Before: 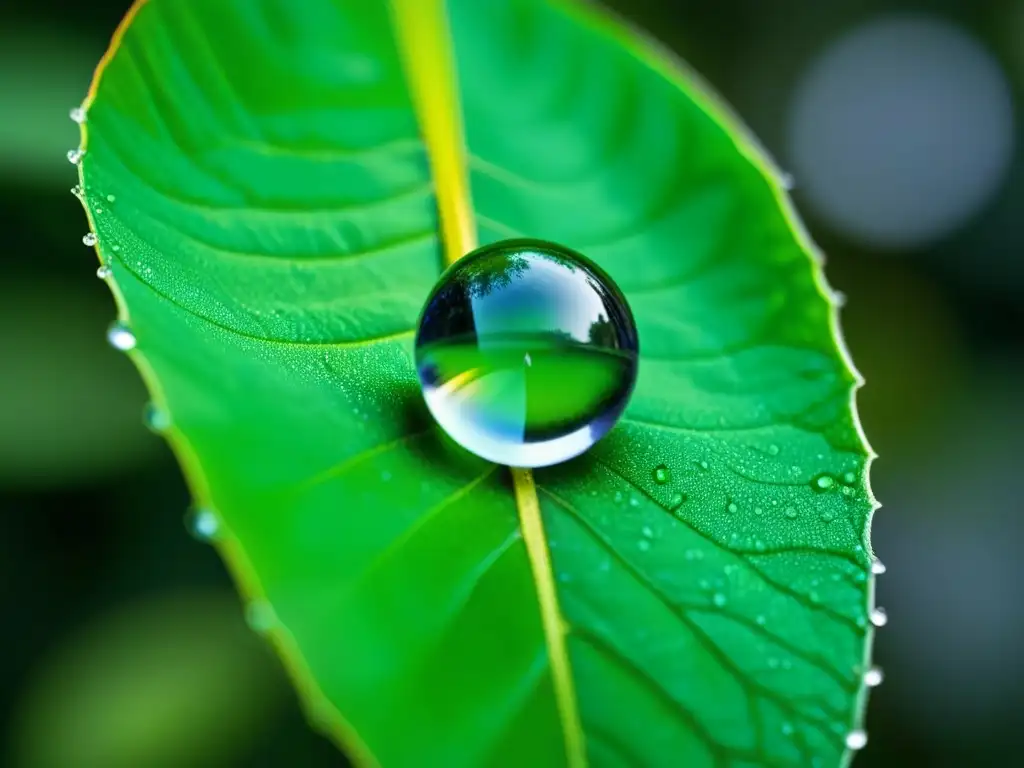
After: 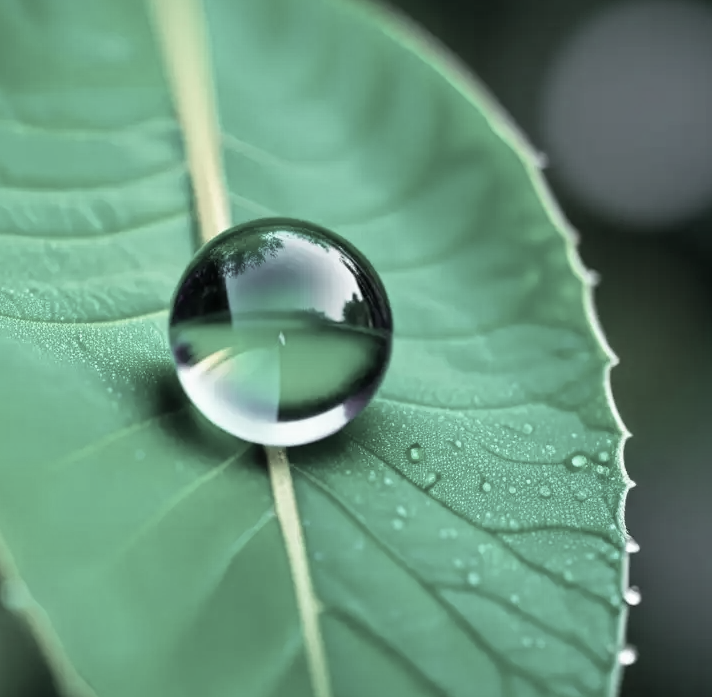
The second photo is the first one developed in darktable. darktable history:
crop and rotate: left 24.034%, top 2.838%, right 6.406%, bottom 6.299%
color contrast: green-magenta contrast 0.3, blue-yellow contrast 0.15
velvia: strength 40%
